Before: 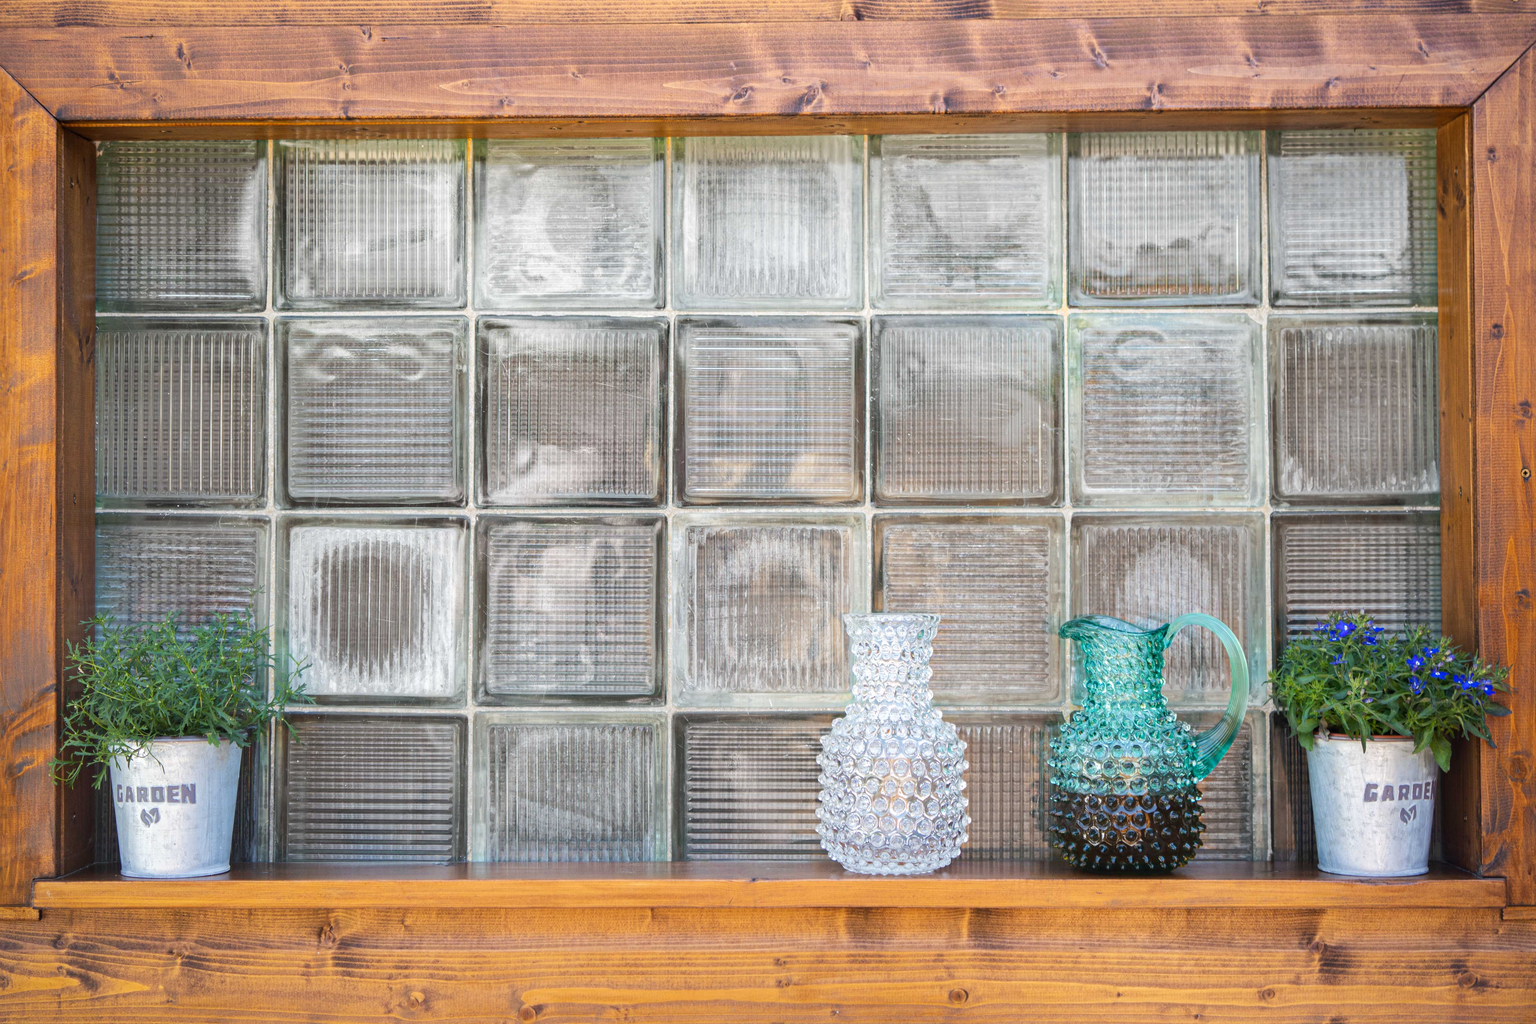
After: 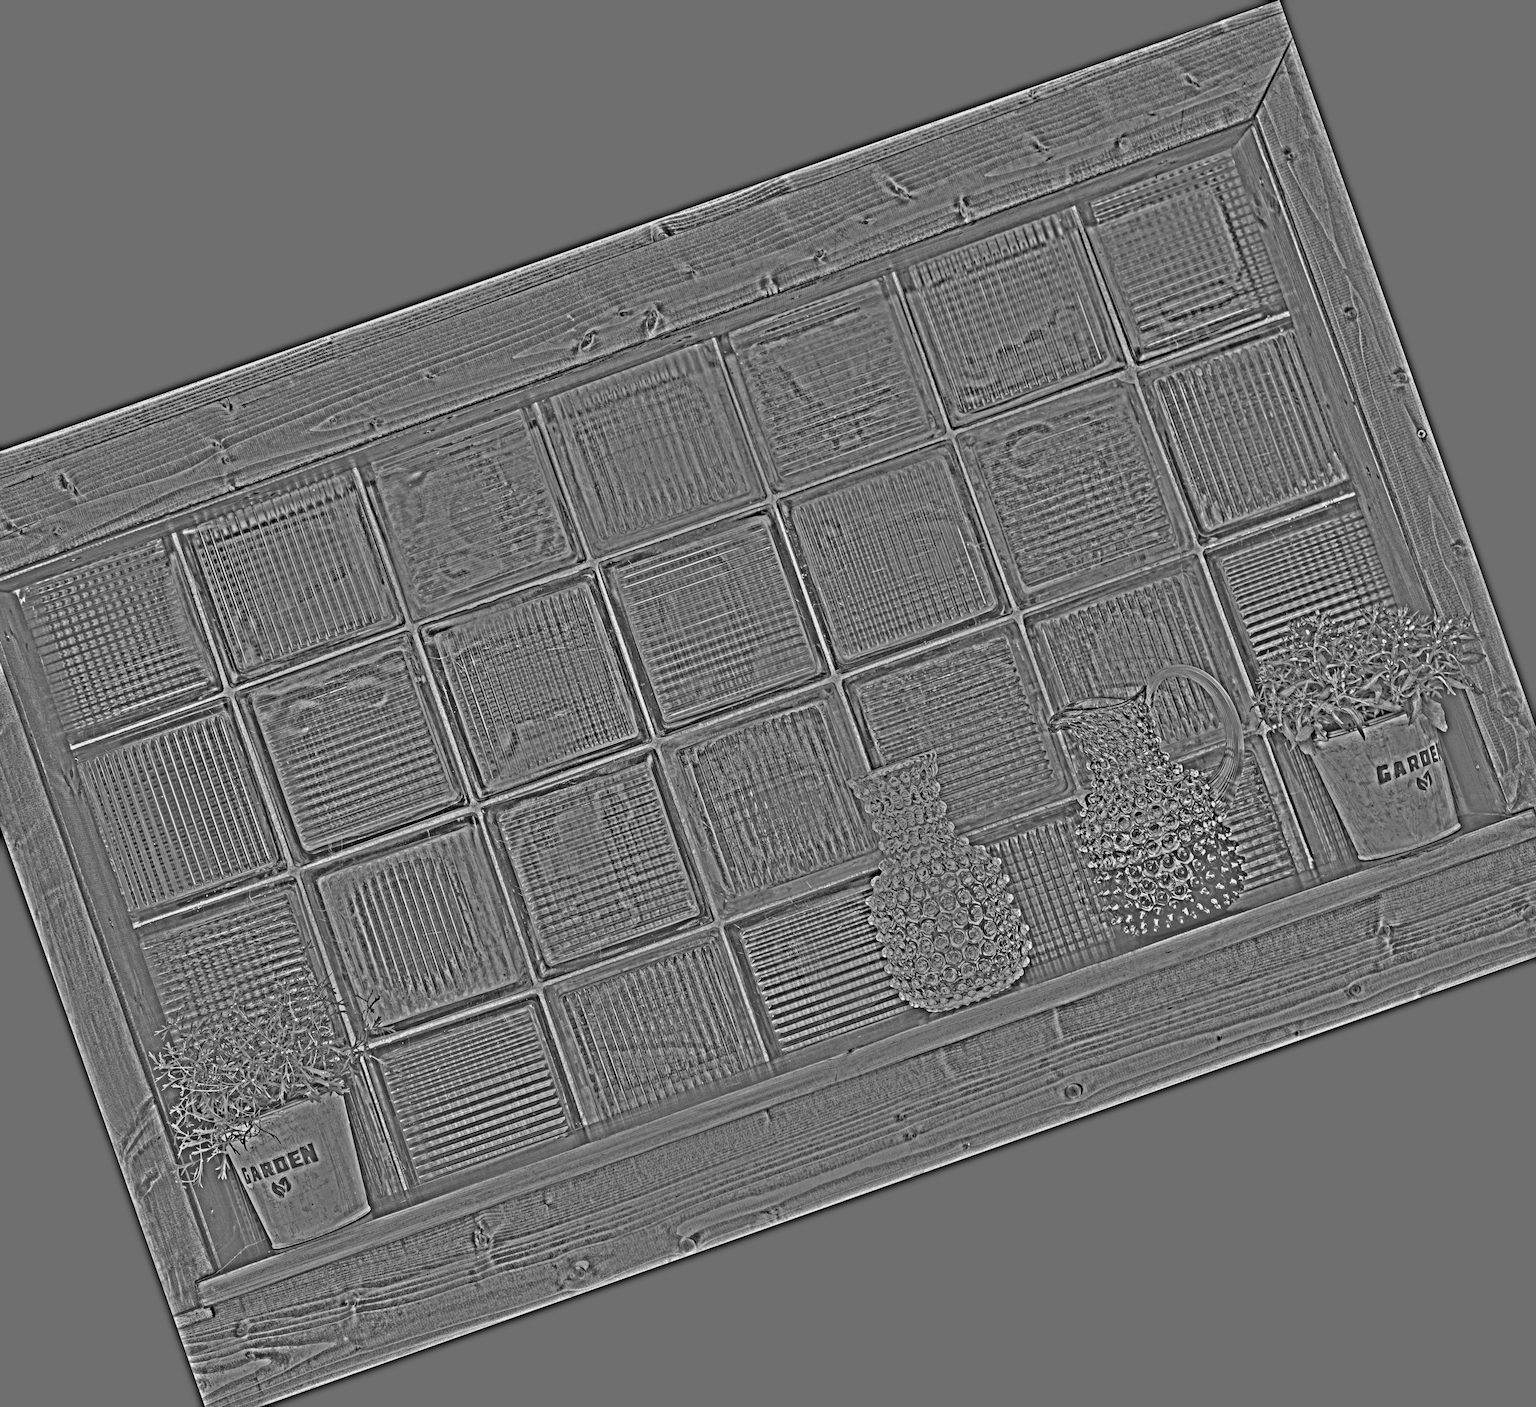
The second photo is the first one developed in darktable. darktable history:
local contrast: on, module defaults
highpass: on, module defaults
crop and rotate: angle 19.43°, left 6.812%, right 4.125%, bottom 1.087%
monochrome: a -92.57, b 58.91
